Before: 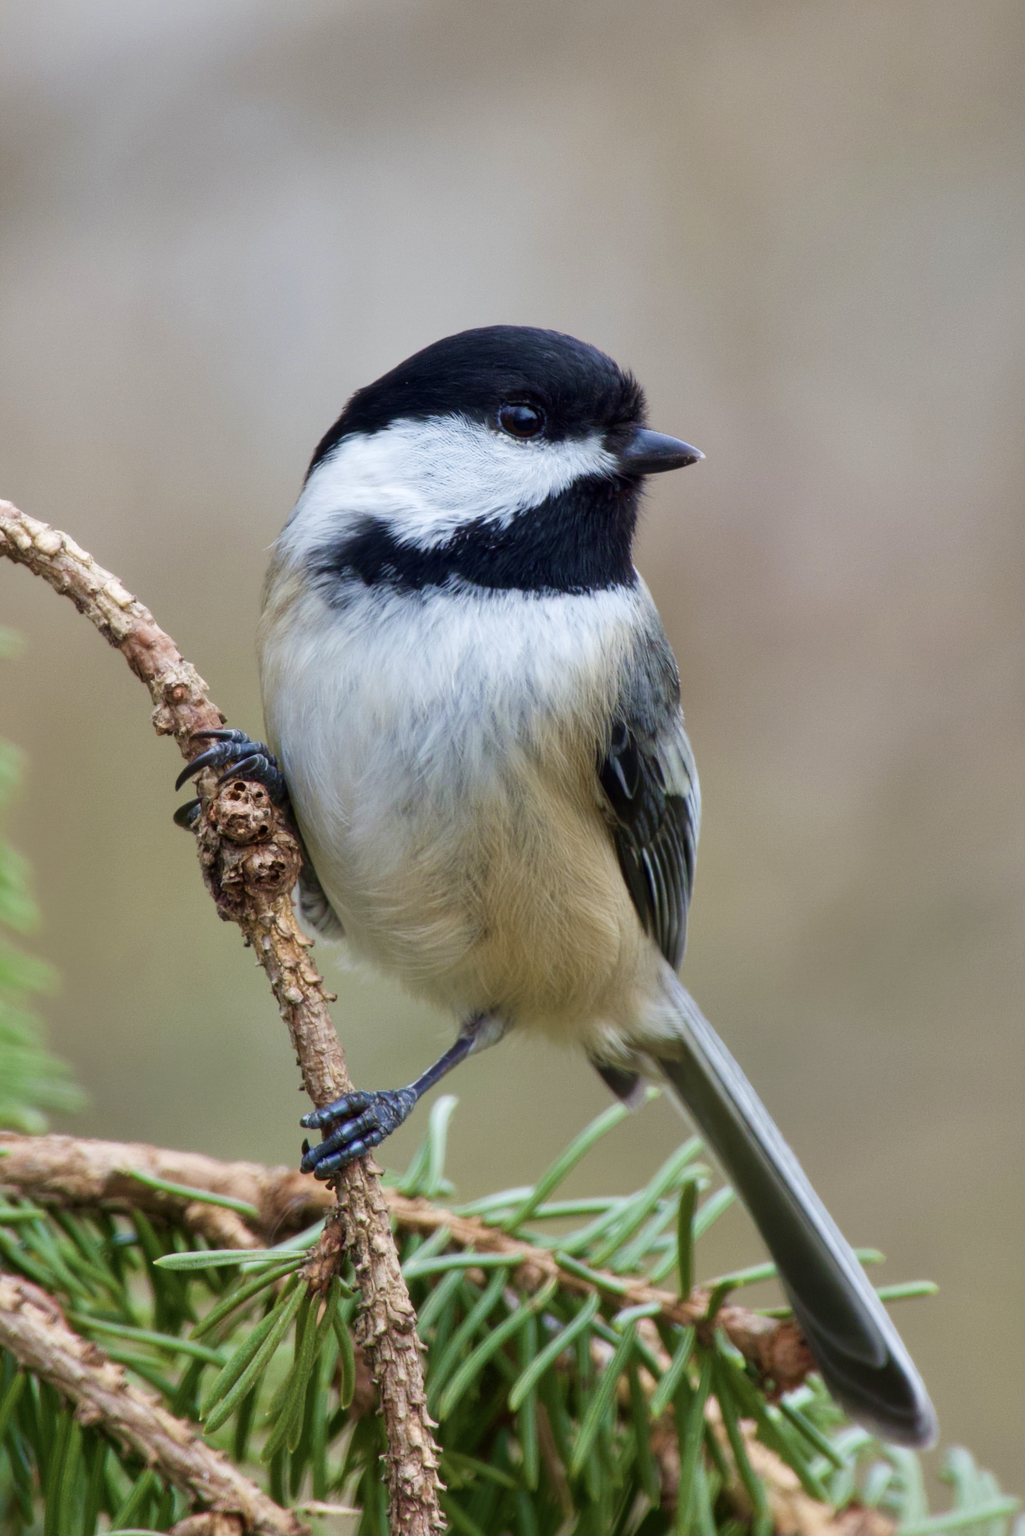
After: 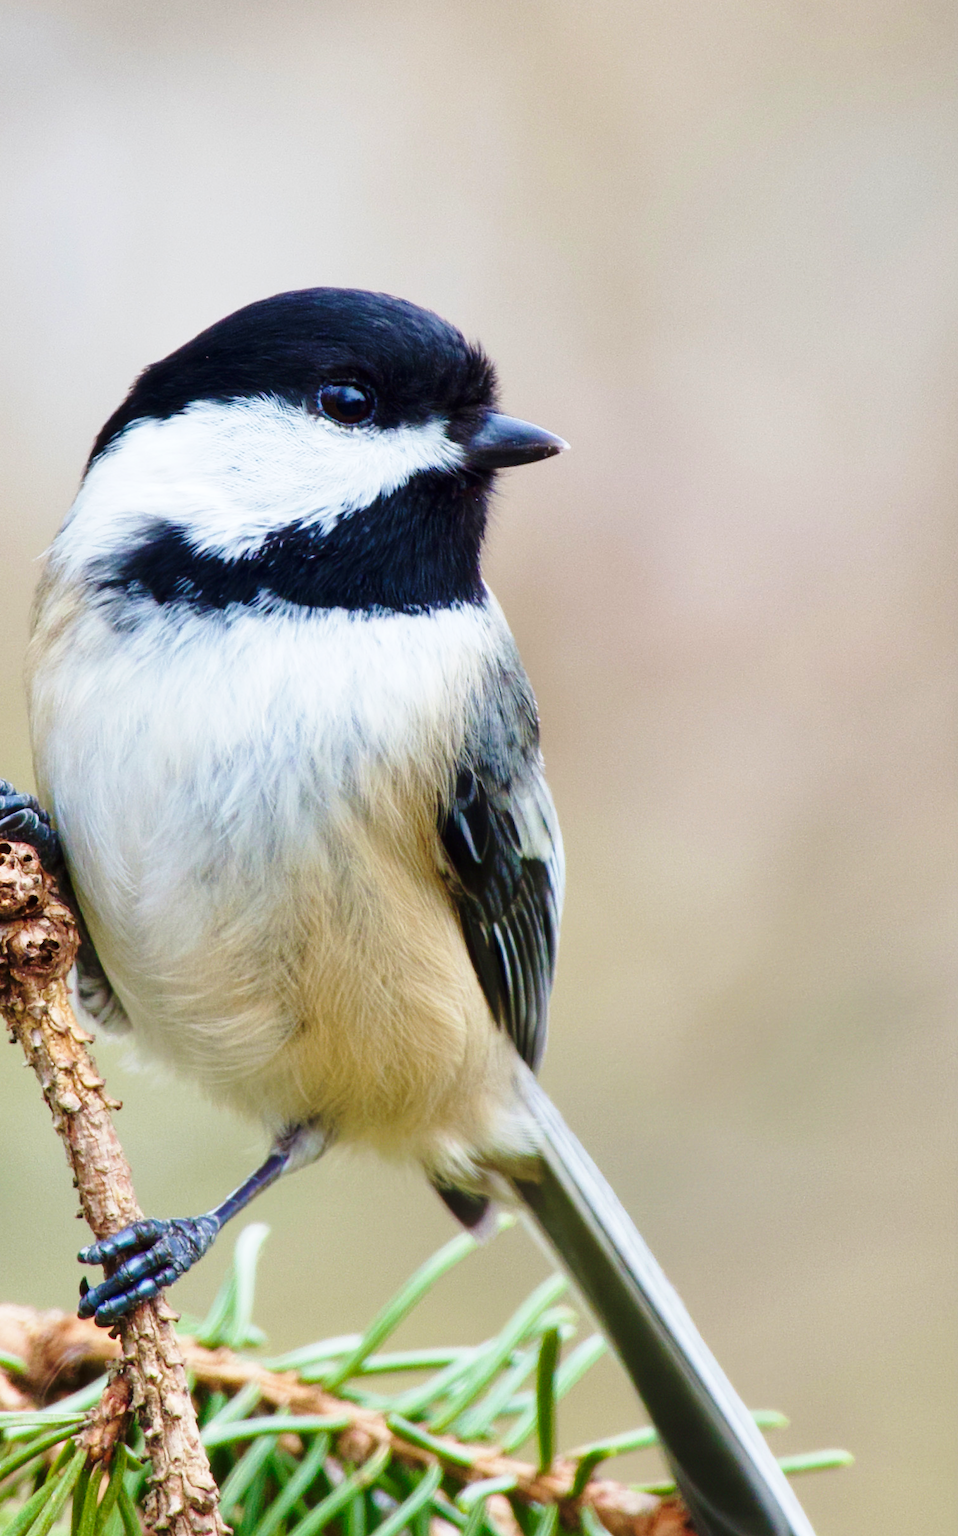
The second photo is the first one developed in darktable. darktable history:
crop: left 23.095%, top 5.827%, bottom 11.854%
base curve: curves: ch0 [(0, 0) (0.028, 0.03) (0.121, 0.232) (0.46, 0.748) (0.859, 0.968) (1, 1)], preserve colors none
color balance rgb: perceptual saturation grading › global saturation -3%
